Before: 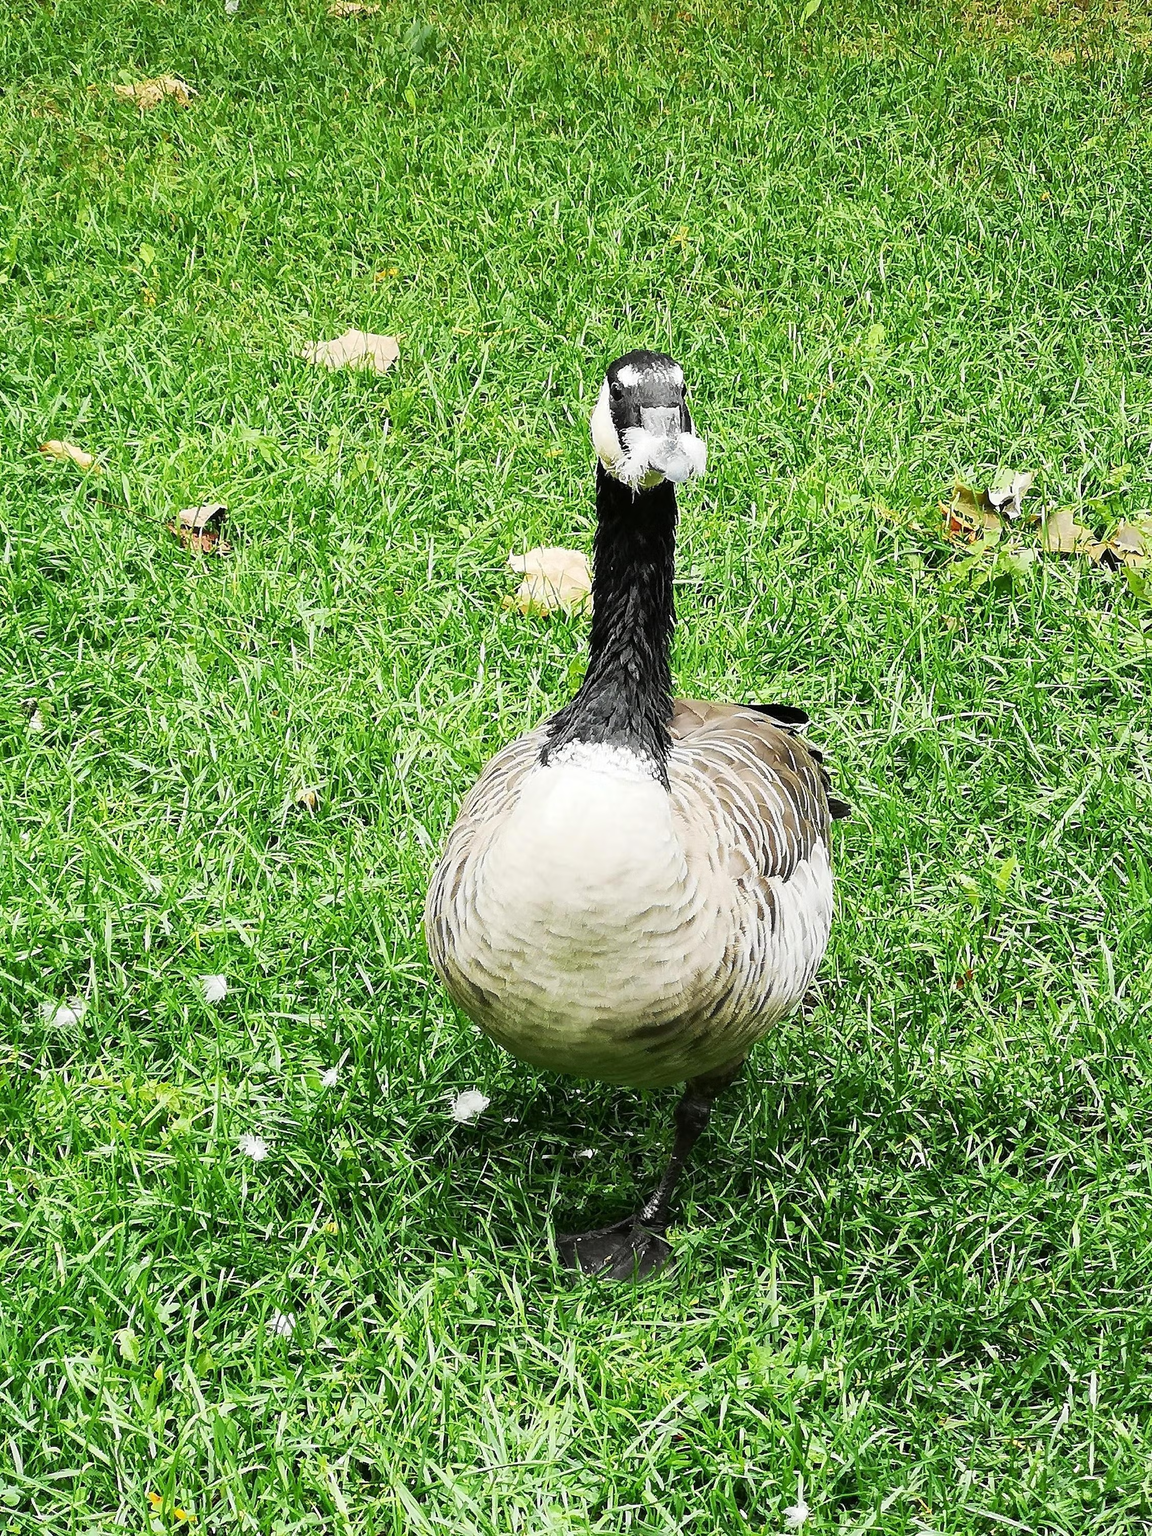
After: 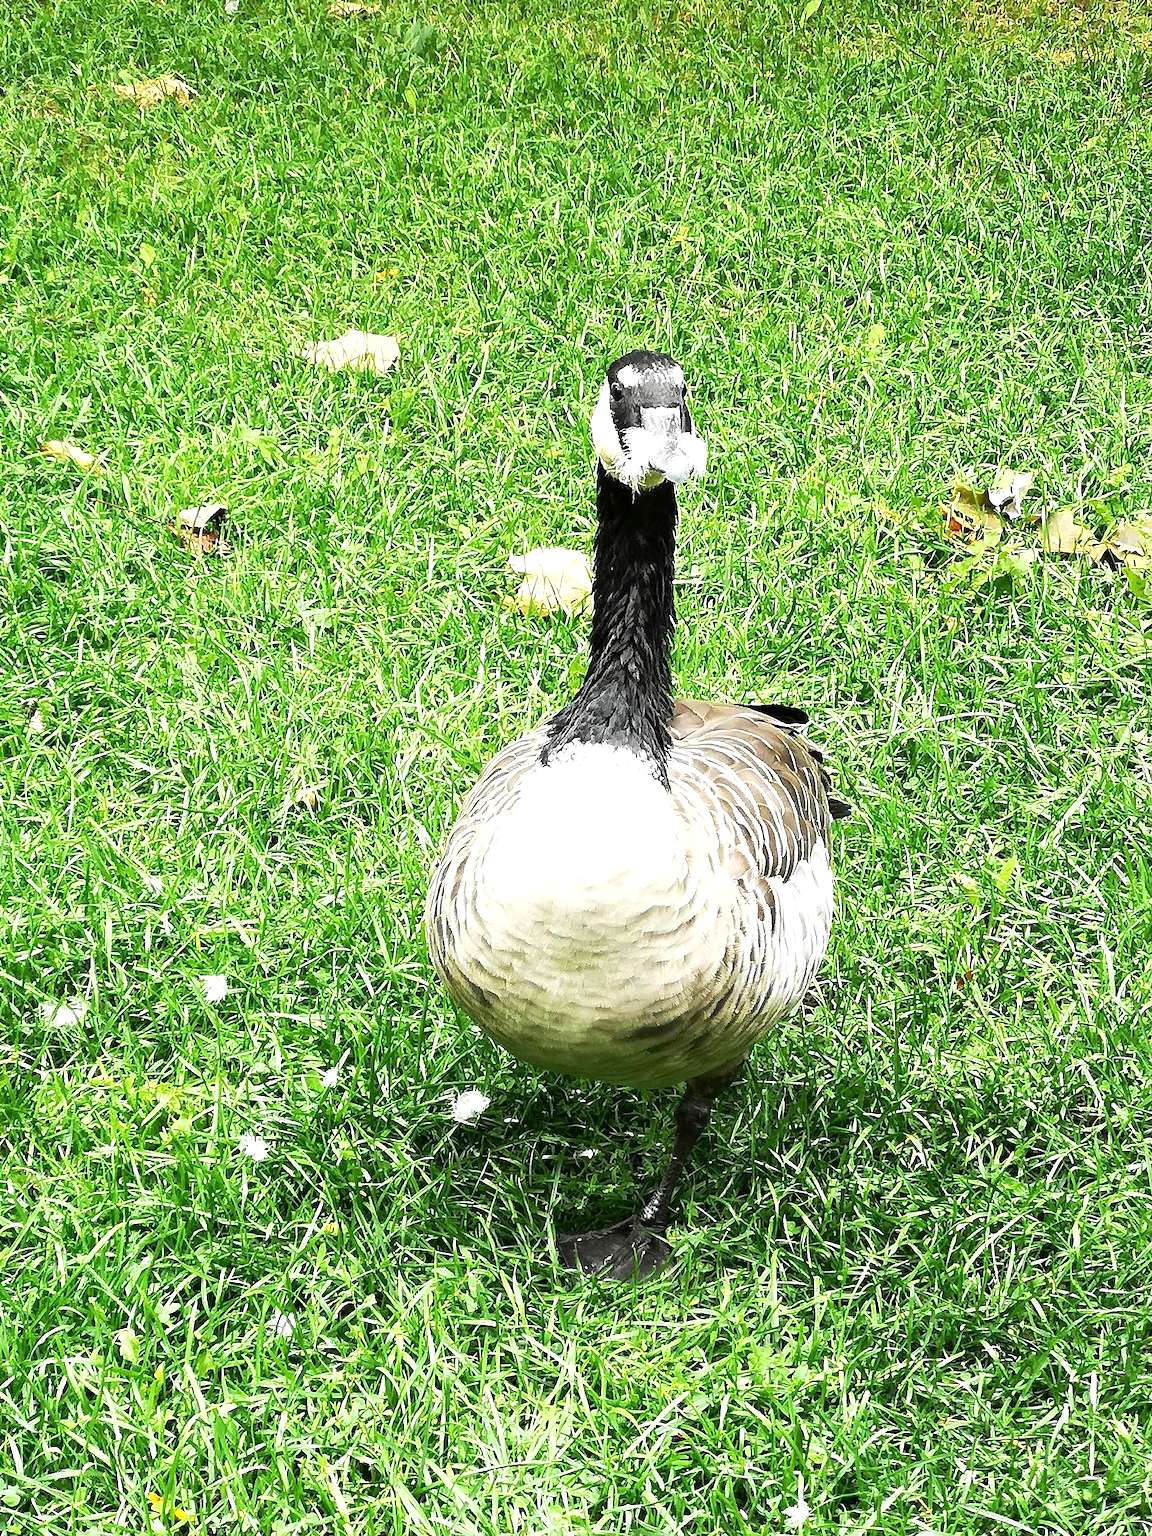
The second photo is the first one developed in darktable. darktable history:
tone equalizer: edges refinement/feathering 500, mask exposure compensation -1.57 EV, preserve details no
exposure: black level correction 0.001, exposure 0.5 EV, compensate highlight preservation false
